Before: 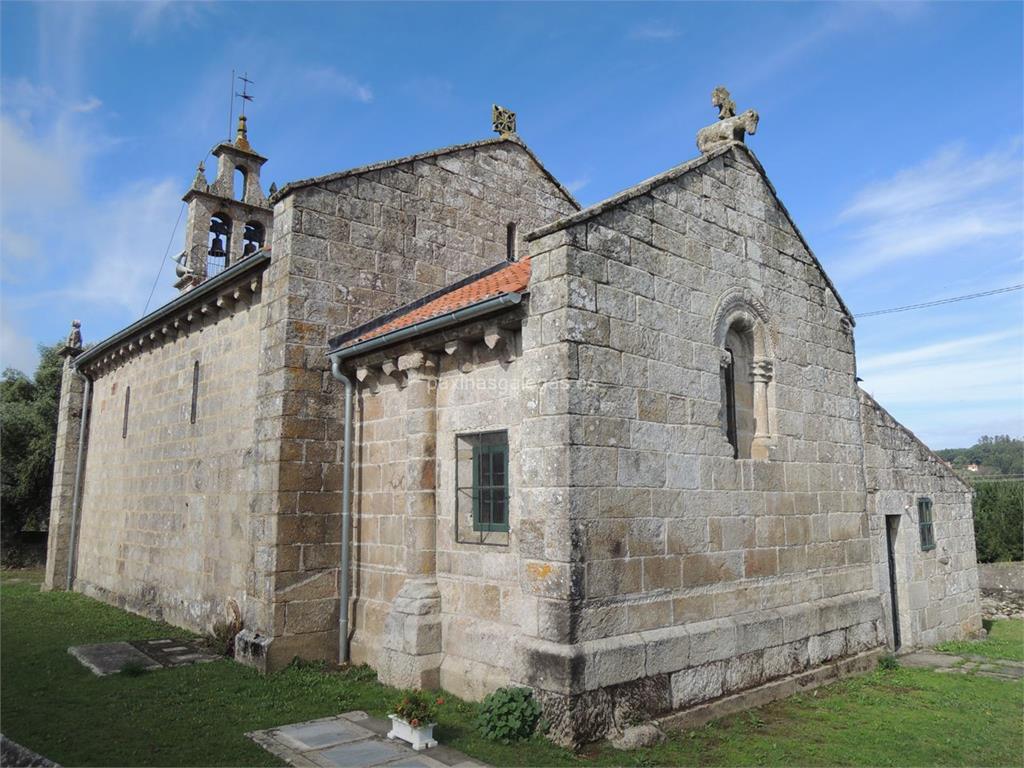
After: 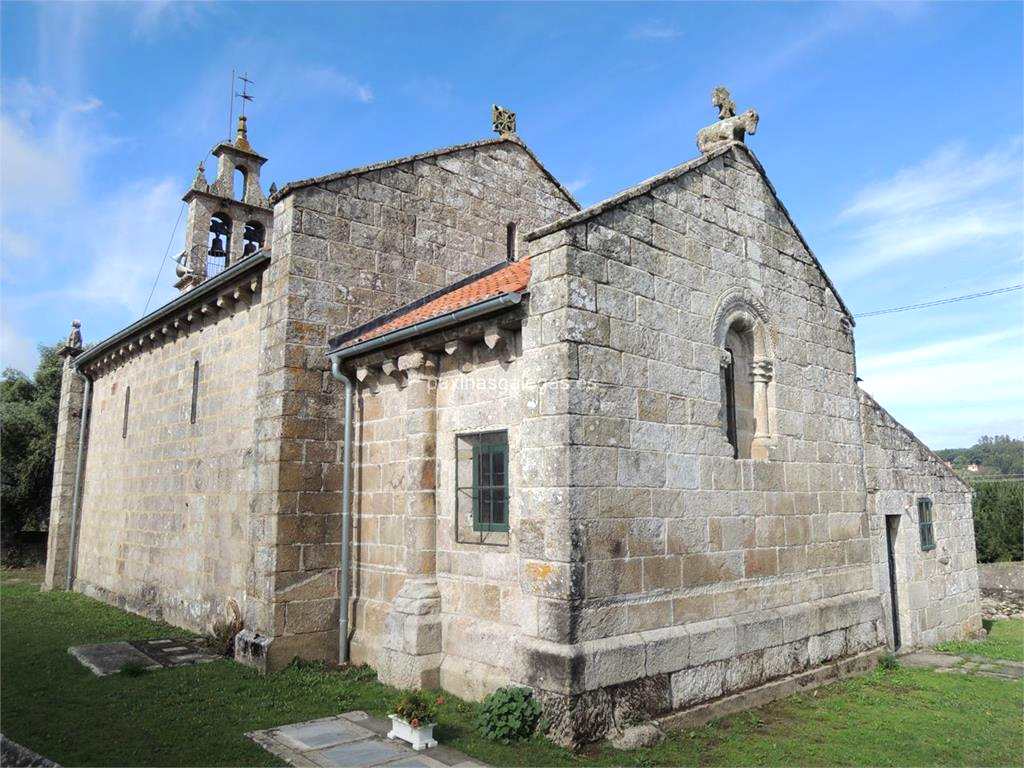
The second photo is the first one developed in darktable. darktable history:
tone equalizer: -8 EV -0.391 EV, -7 EV -0.38 EV, -6 EV -0.303 EV, -5 EV -0.187 EV, -3 EV 0.246 EV, -2 EV 0.353 EV, -1 EV 0.403 EV, +0 EV 0.396 EV
exposure: black level correction 0.001, compensate highlight preservation false
